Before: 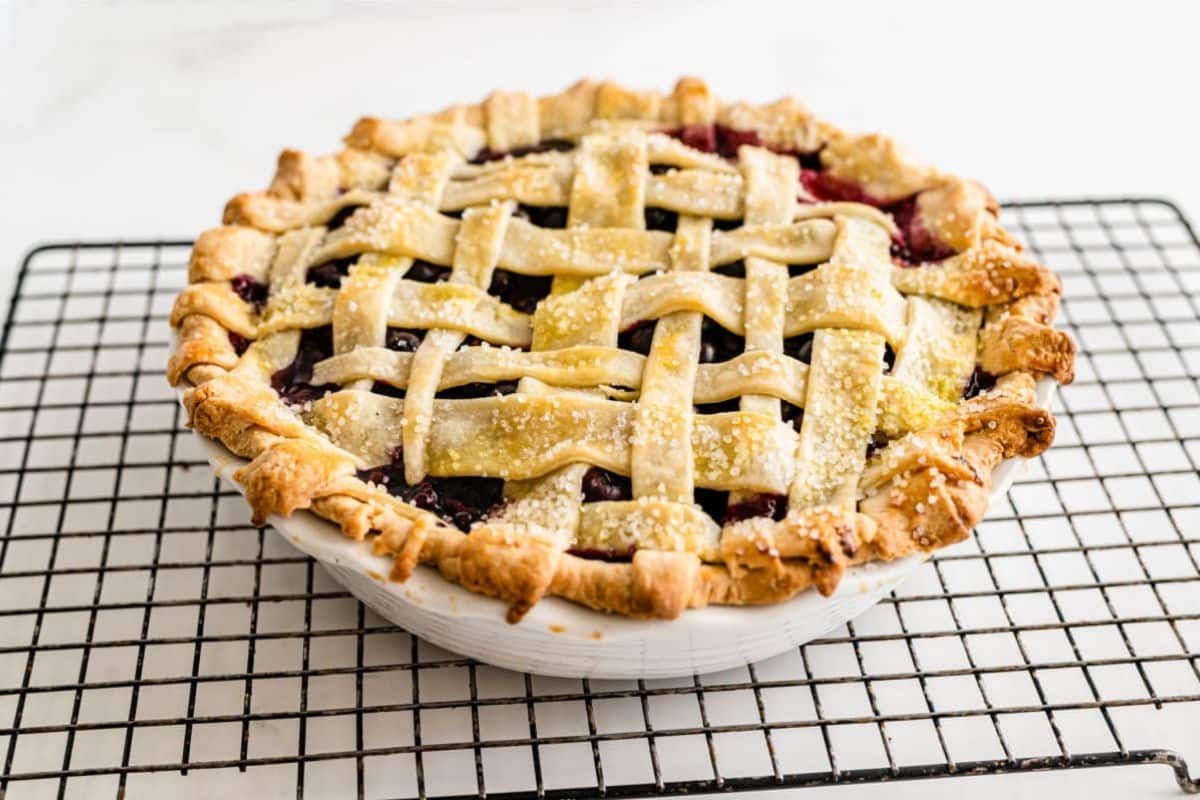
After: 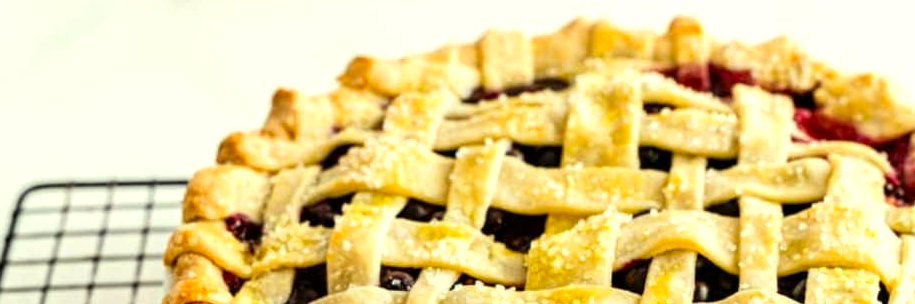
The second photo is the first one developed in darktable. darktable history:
color correction: highlights a* -5.94, highlights b* 11.19
exposure: black level correction 0.001, exposure 0.3 EV, compensate highlight preservation false
crop: left 0.579%, top 7.627%, right 23.167%, bottom 54.275%
contrast brightness saturation: contrast 0.04, saturation 0.16
